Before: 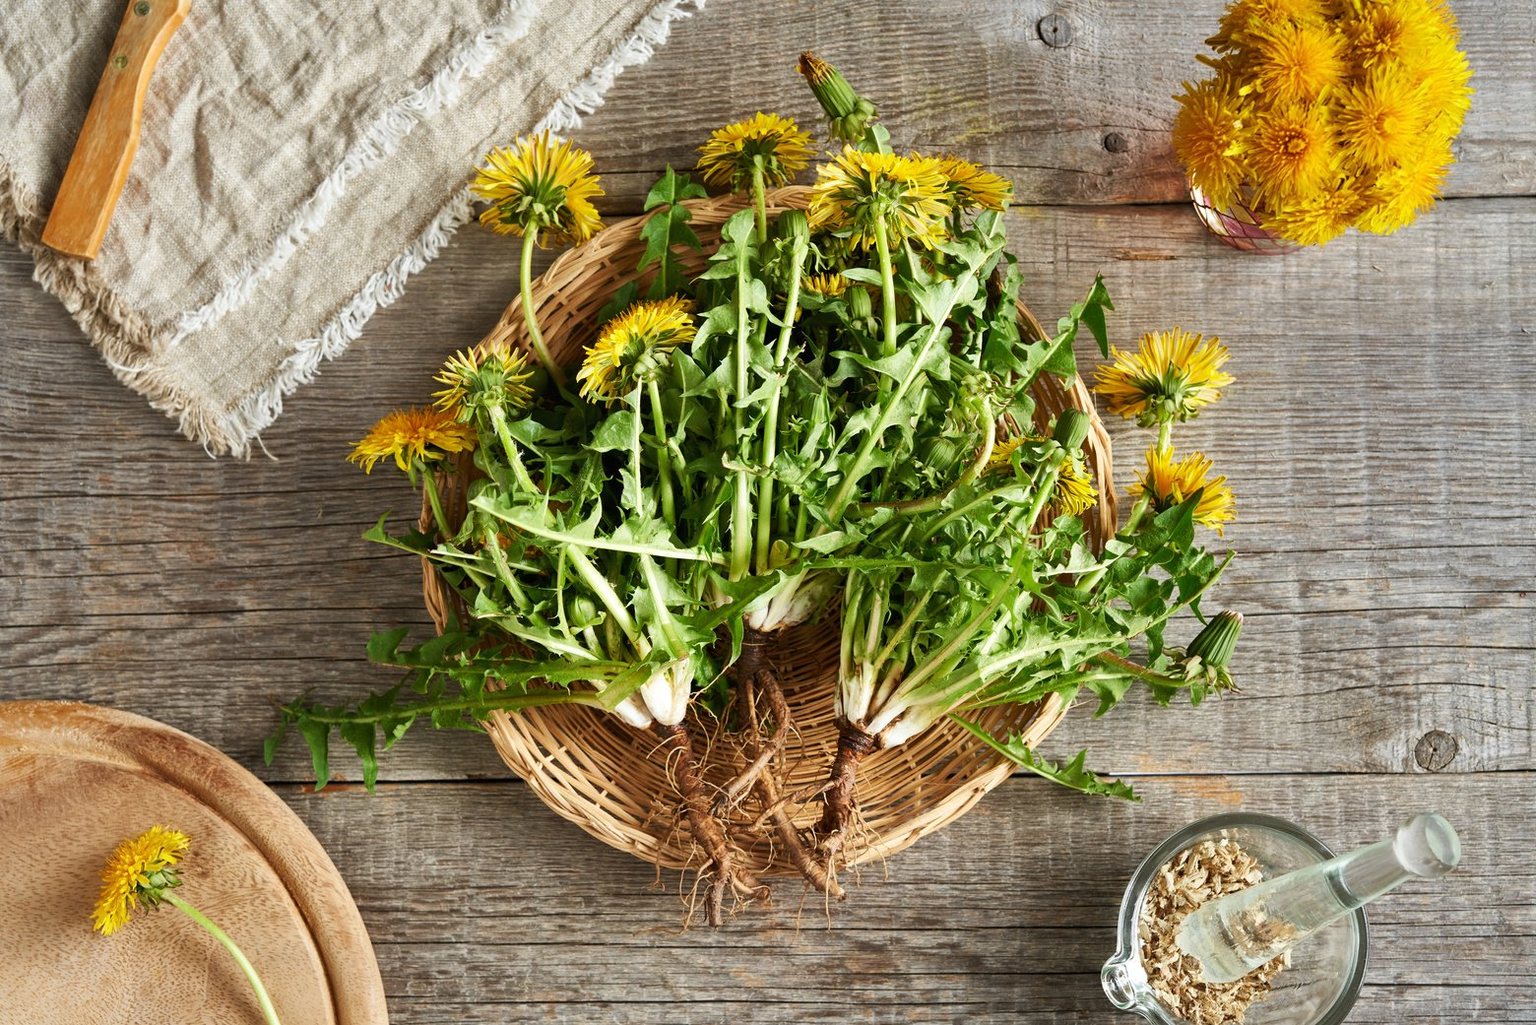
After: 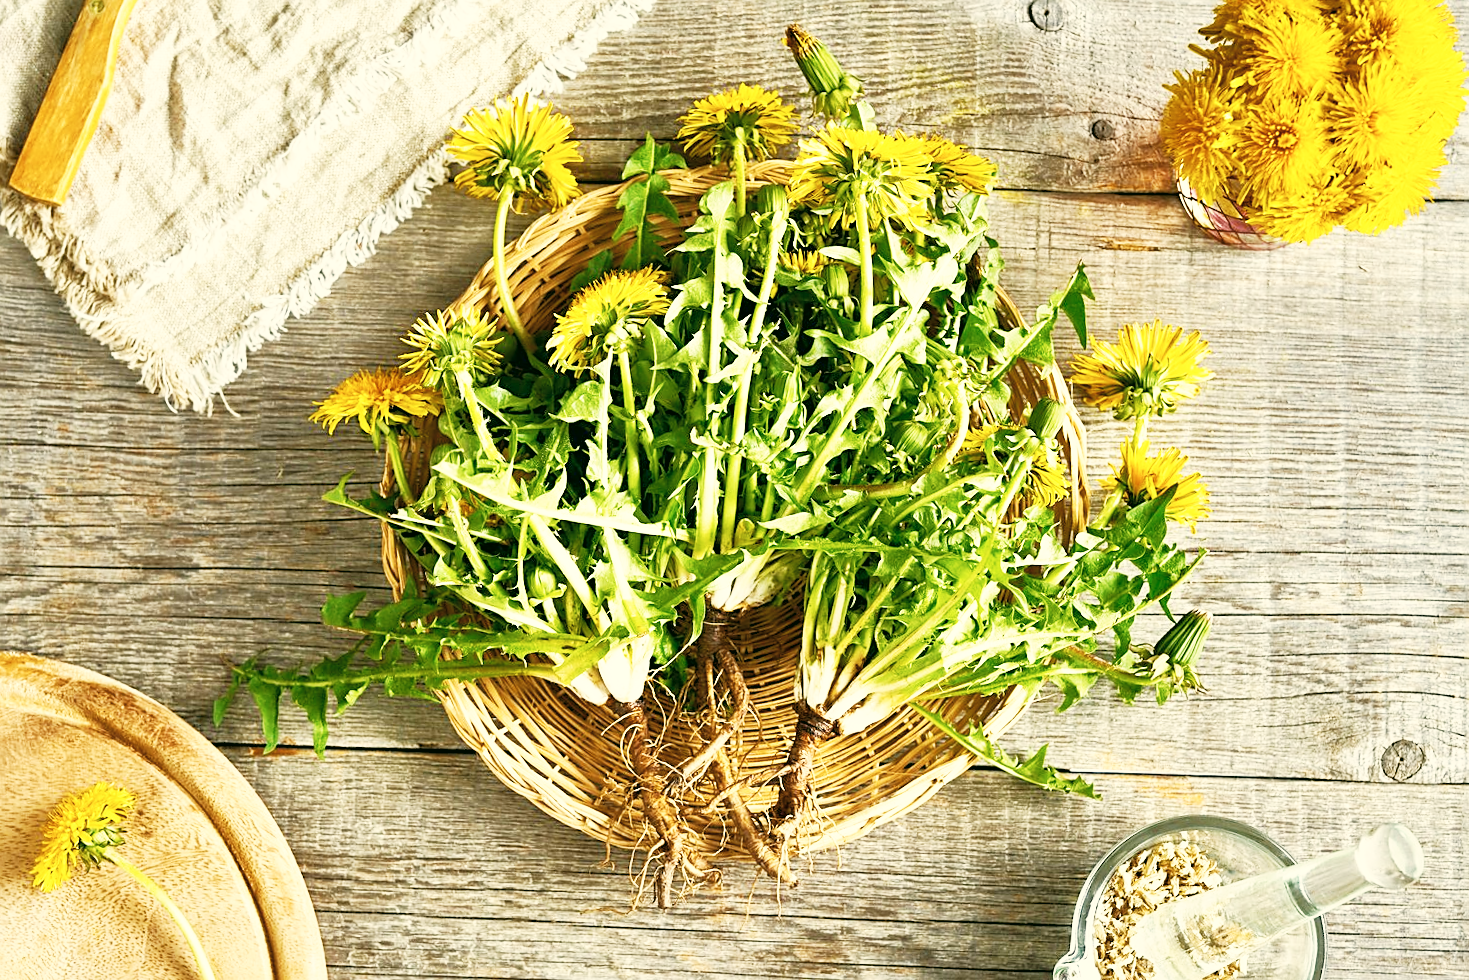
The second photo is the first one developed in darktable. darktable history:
rgb curve: curves: ch0 [(0, 0) (0.072, 0.166) (0.217, 0.293) (0.414, 0.42) (1, 1)], compensate middle gray true, preserve colors basic power
crop and rotate: angle -2.38°
base curve: curves: ch0 [(0, 0) (0.007, 0.004) (0.027, 0.03) (0.046, 0.07) (0.207, 0.54) (0.442, 0.872) (0.673, 0.972) (1, 1)], preserve colors none
sharpen: on, module defaults
color balance rgb: perceptual saturation grading › global saturation 30%, global vibrance 10%
contrast brightness saturation: contrast 0.1, saturation -0.36
color correction: highlights a* -0.482, highlights b* 9.48, shadows a* -9.48, shadows b* 0.803
exposure: exposure -0.048 EV, compensate highlight preservation false
